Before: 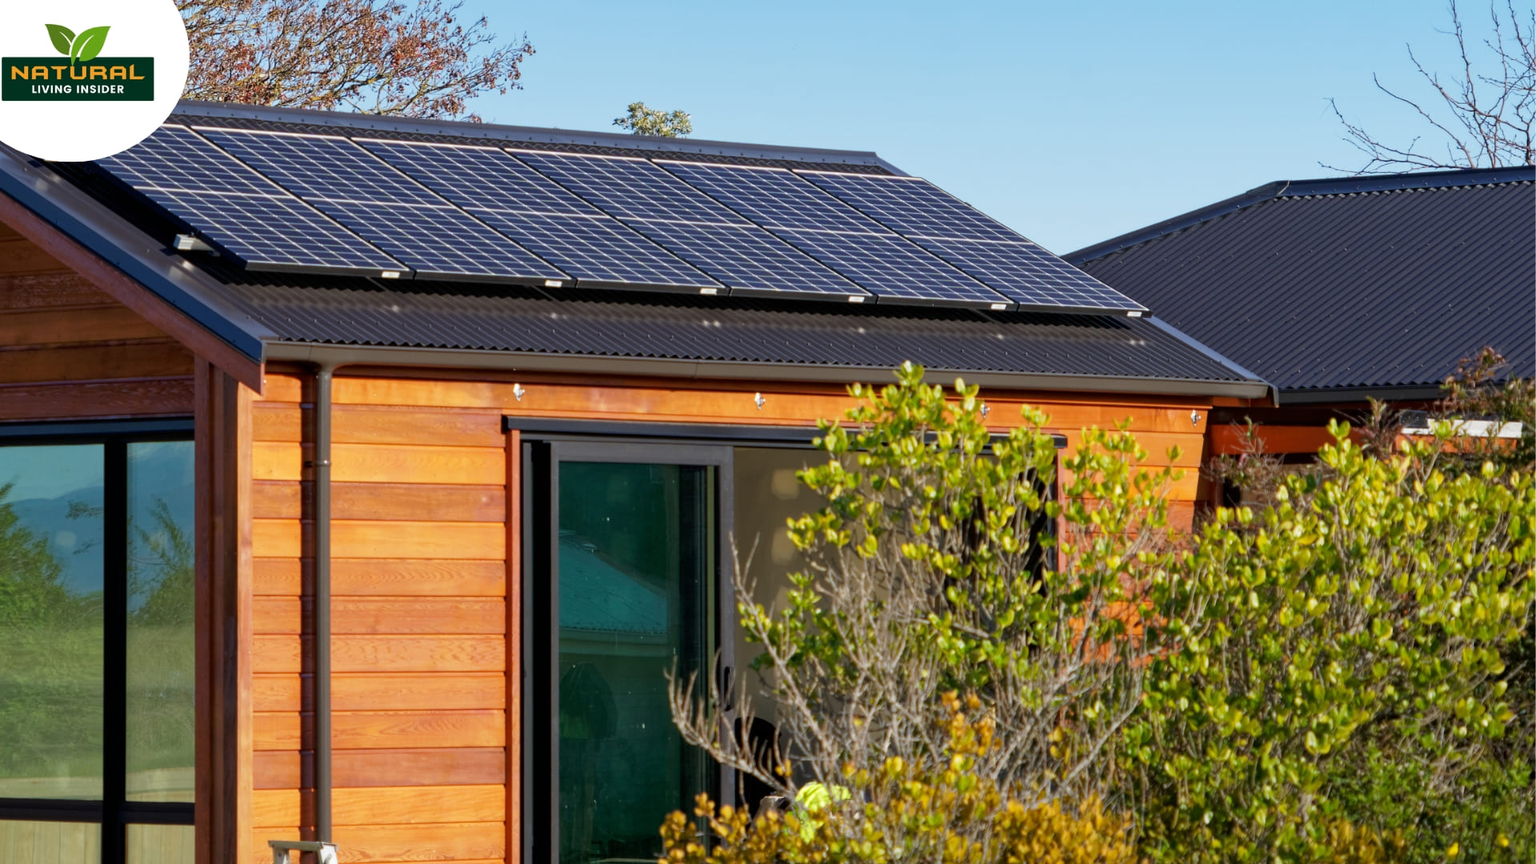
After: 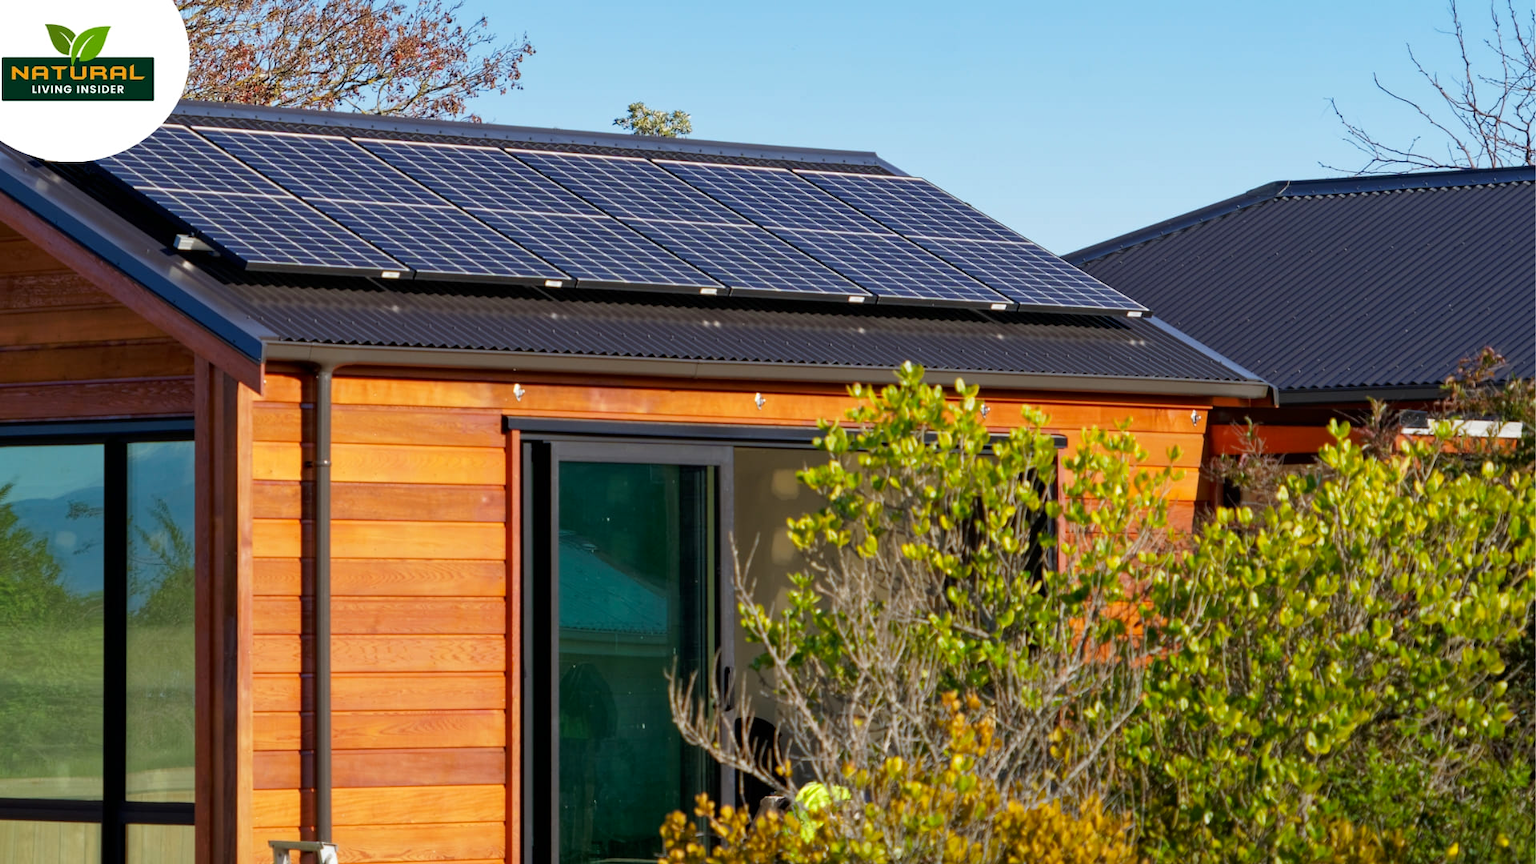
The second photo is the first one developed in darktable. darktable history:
contrast brightness saturation: saturation 0.101
